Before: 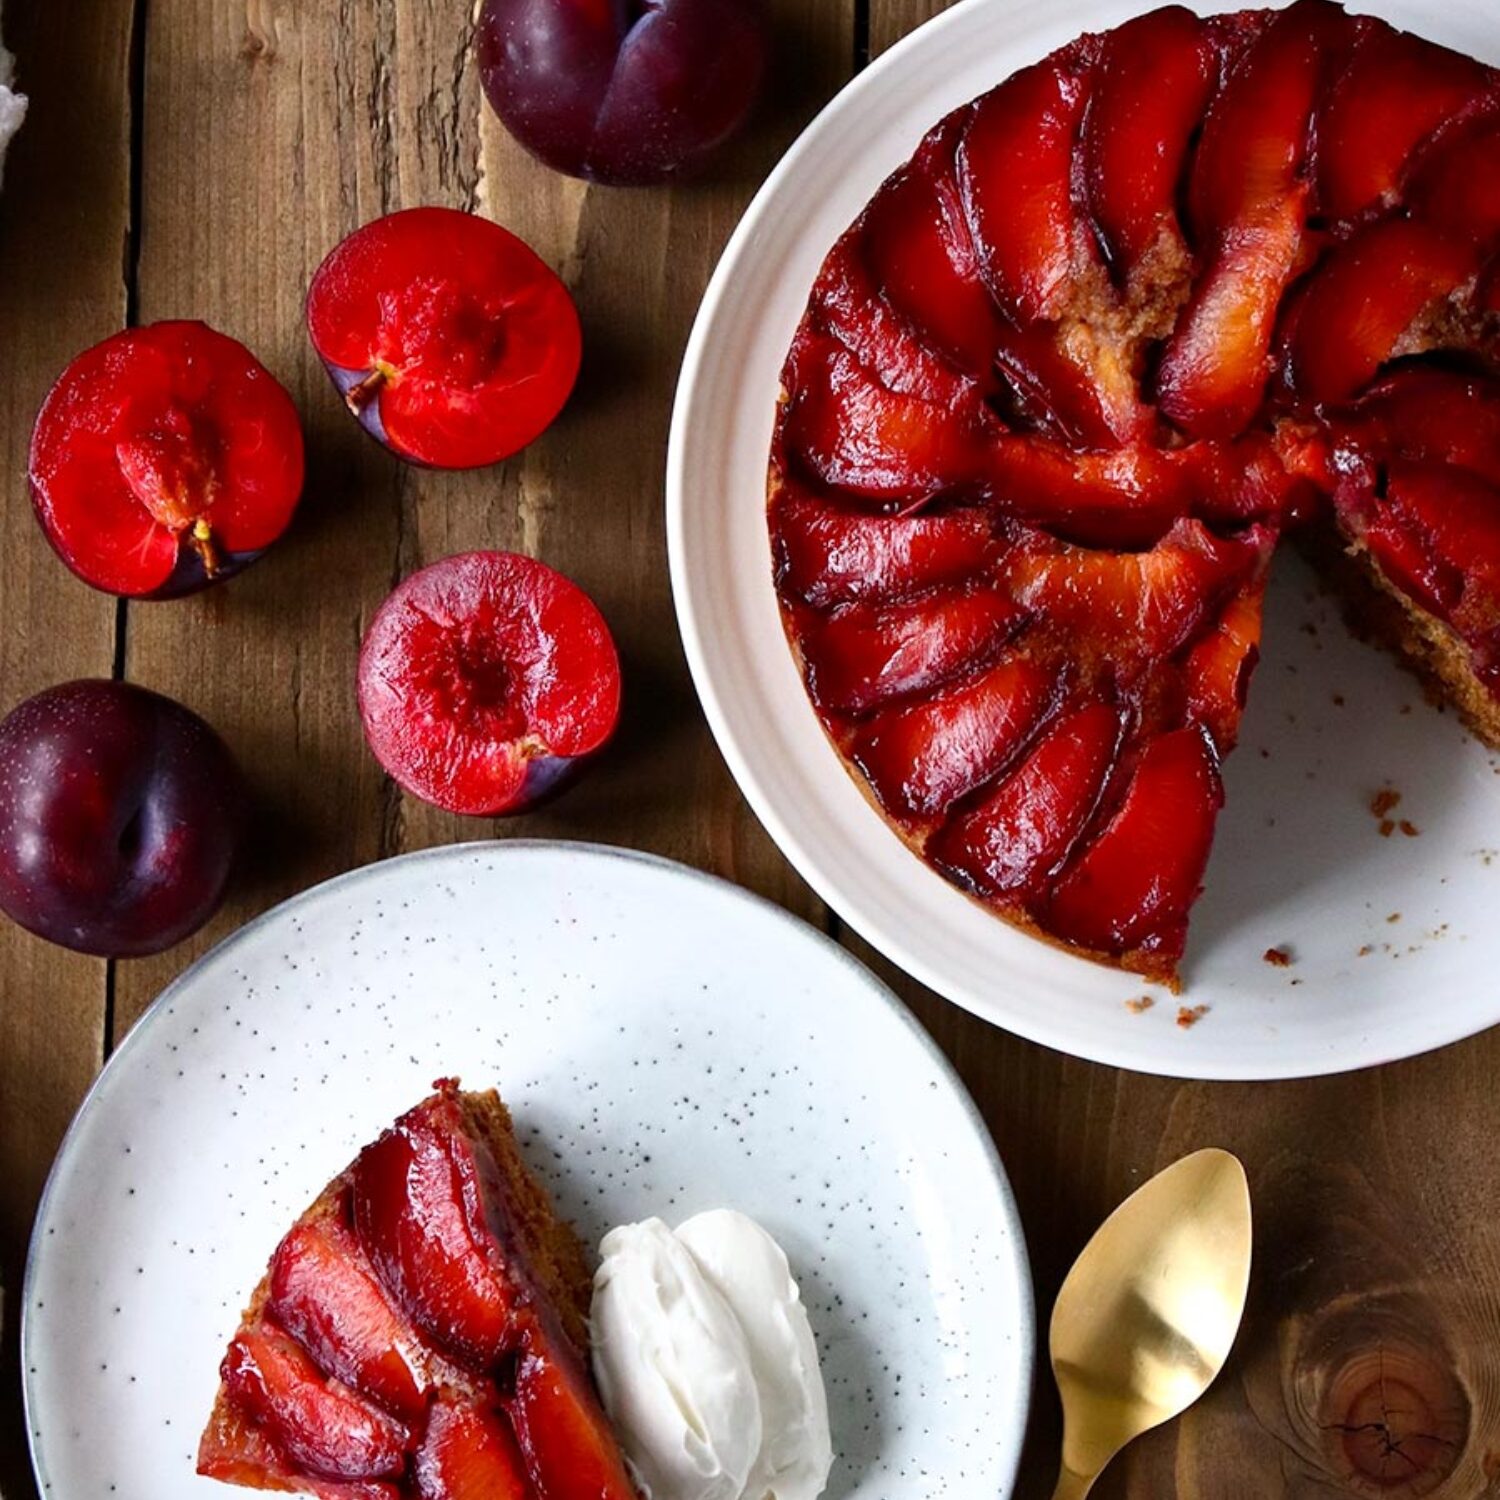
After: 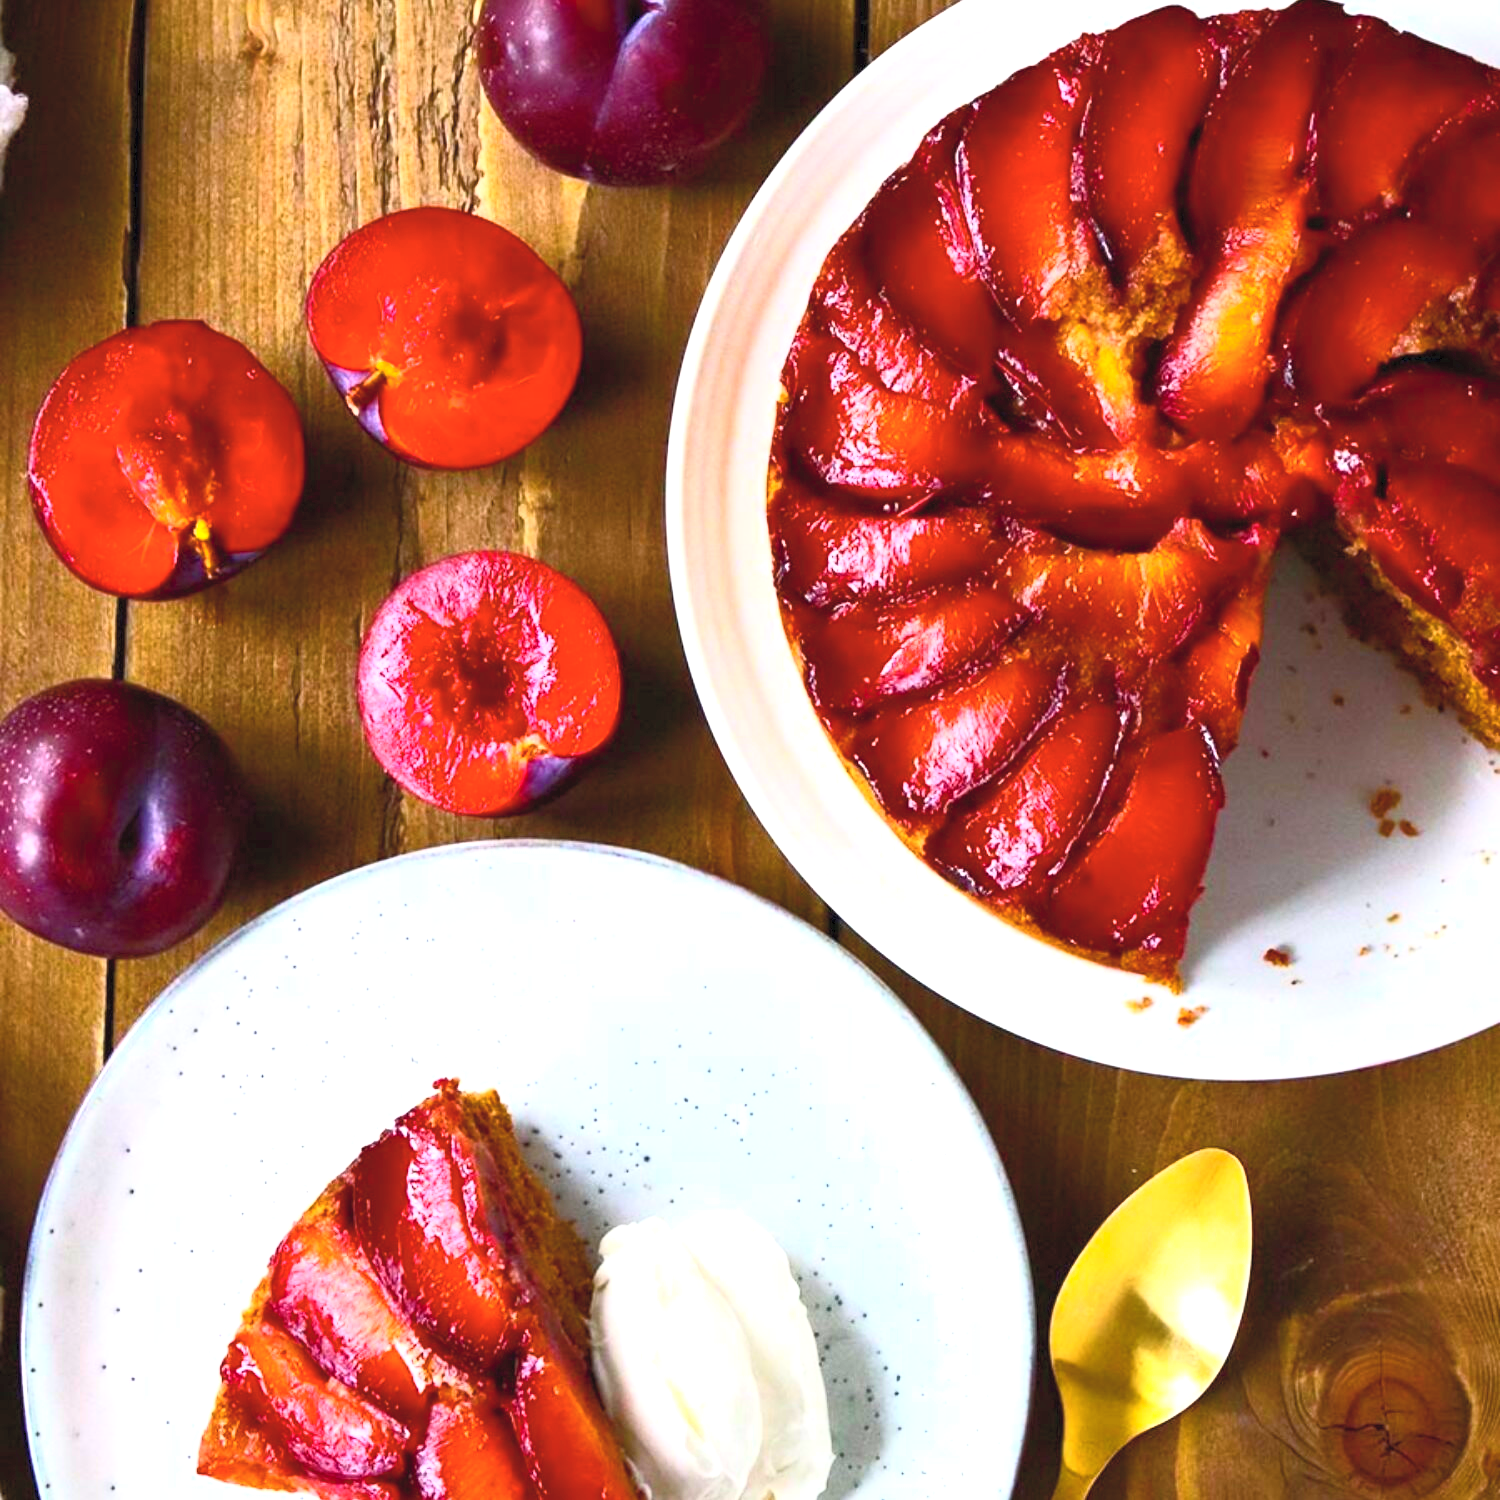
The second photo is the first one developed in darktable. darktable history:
color balance rgb: linear chroma grading › global chroma 42.198%, perceptual saturation grading › global saturation 18.816%, perceptual brilliance grading › global brilliance 15.717%, perceptual brilliance grading › shadows -34.255%, global vibrance 23.527%, contrast -25.427%
contrast brightness saturation: contrast 0.375, brightness 0.527
tone equalizer: mask exposure compensation -0.493 EV
levels: levels [0, 0.476, 0.951]
